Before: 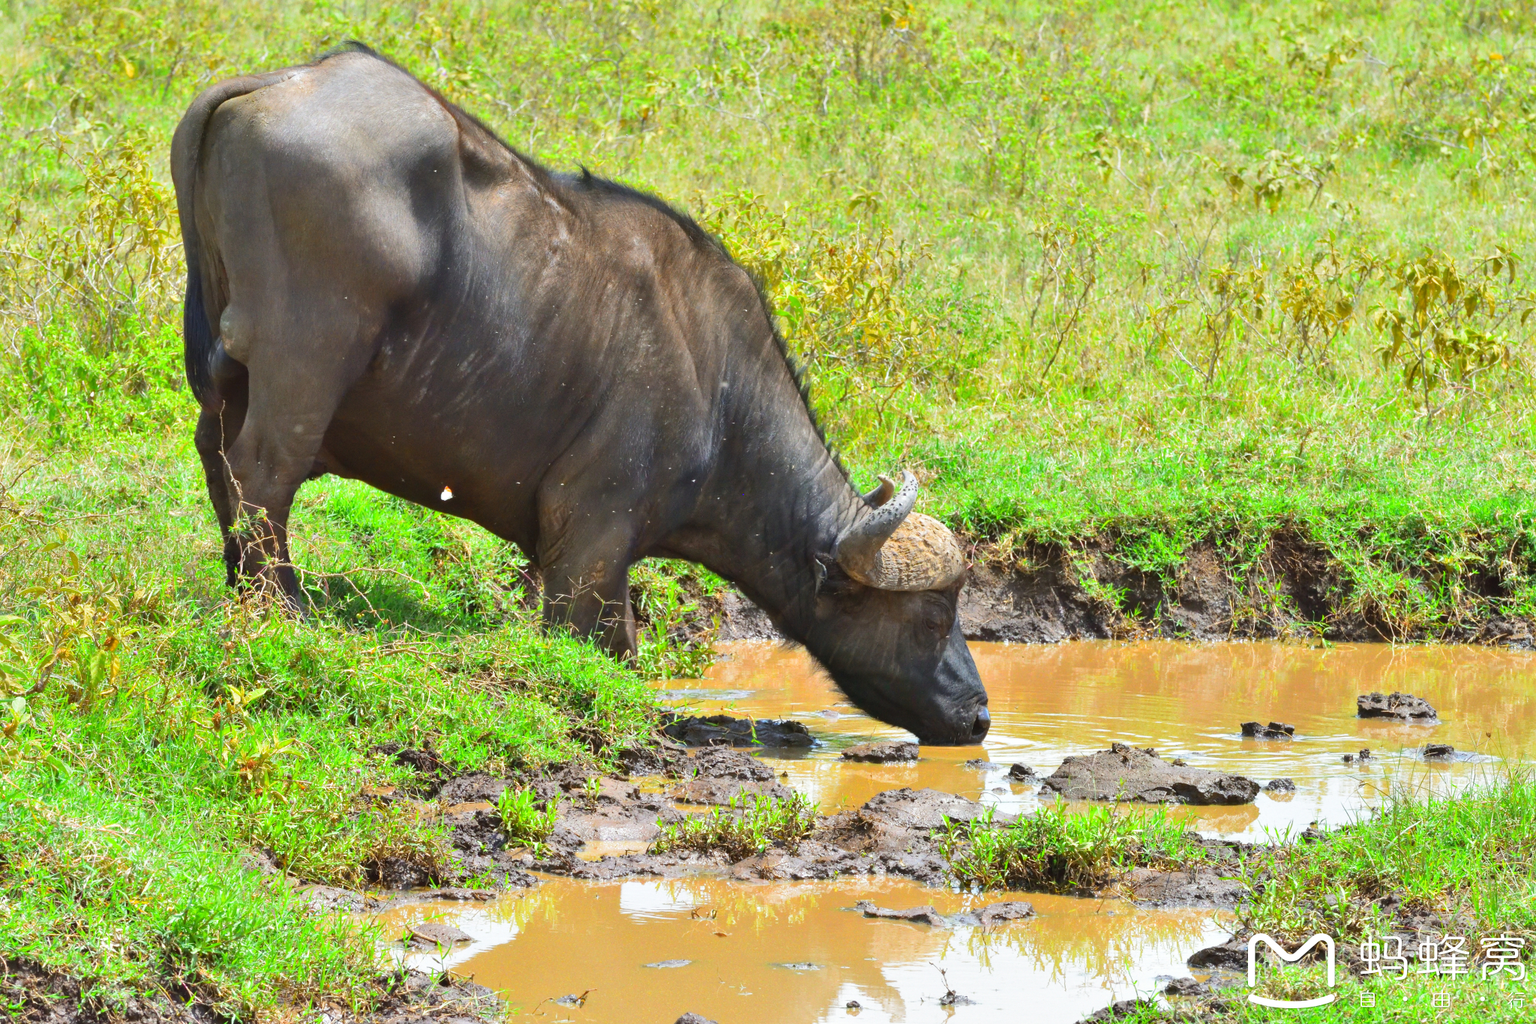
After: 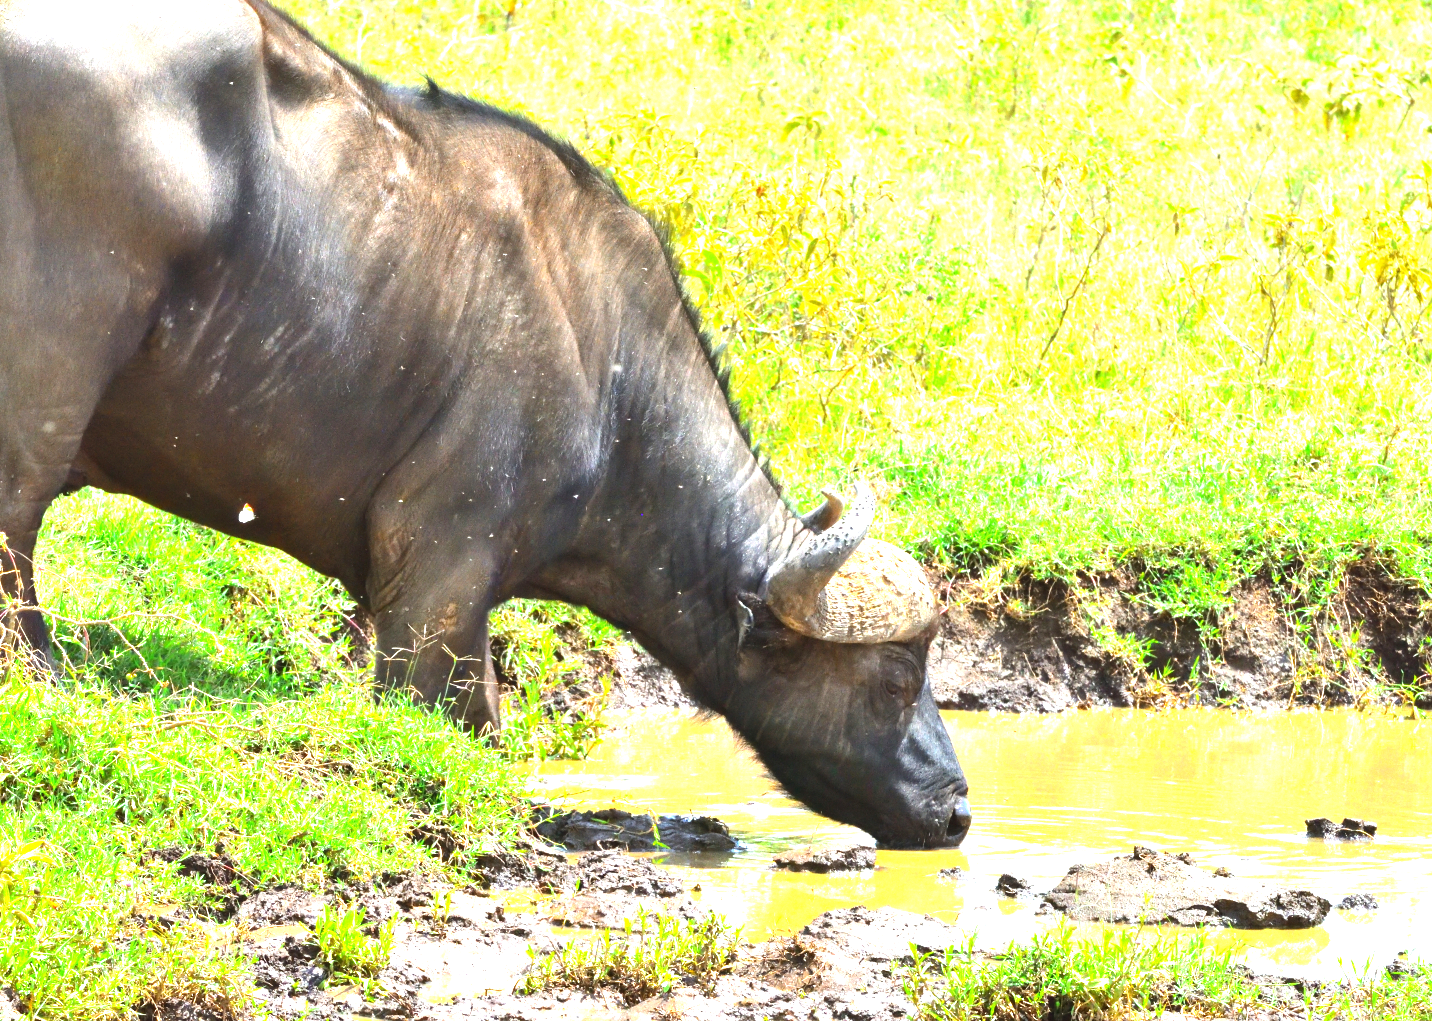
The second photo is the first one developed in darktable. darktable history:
crop and rotate: left 17.046%, top 10.659%, right 12.989%, bottom 14.553%
tone equalizer: -8 EV -0.417 EV, -7 EV -0.389 EV, -6 EV -0.333 EV, -5 EV -0.222 EV, -3 EV 0.222 EV, -2 EV 0.333 EV, -1 EV 0.389 EV, +0 EV 0.417 EV, edges refinement/feathering 500, mask exposure compensation -1.57 EV, preserve details no
exposure: exposure 1 EV, compensate highlight preservation false
